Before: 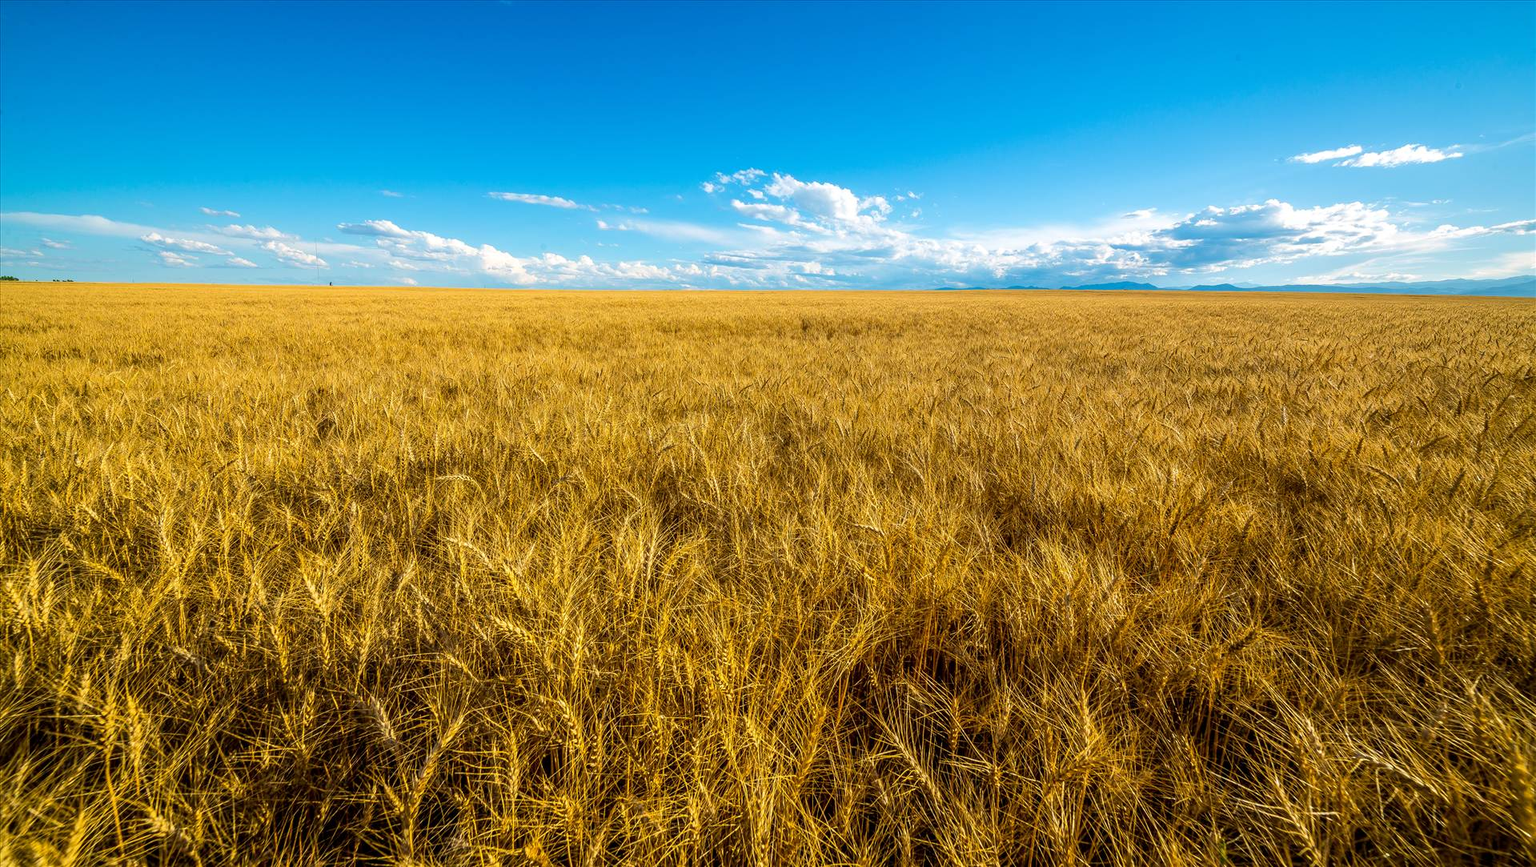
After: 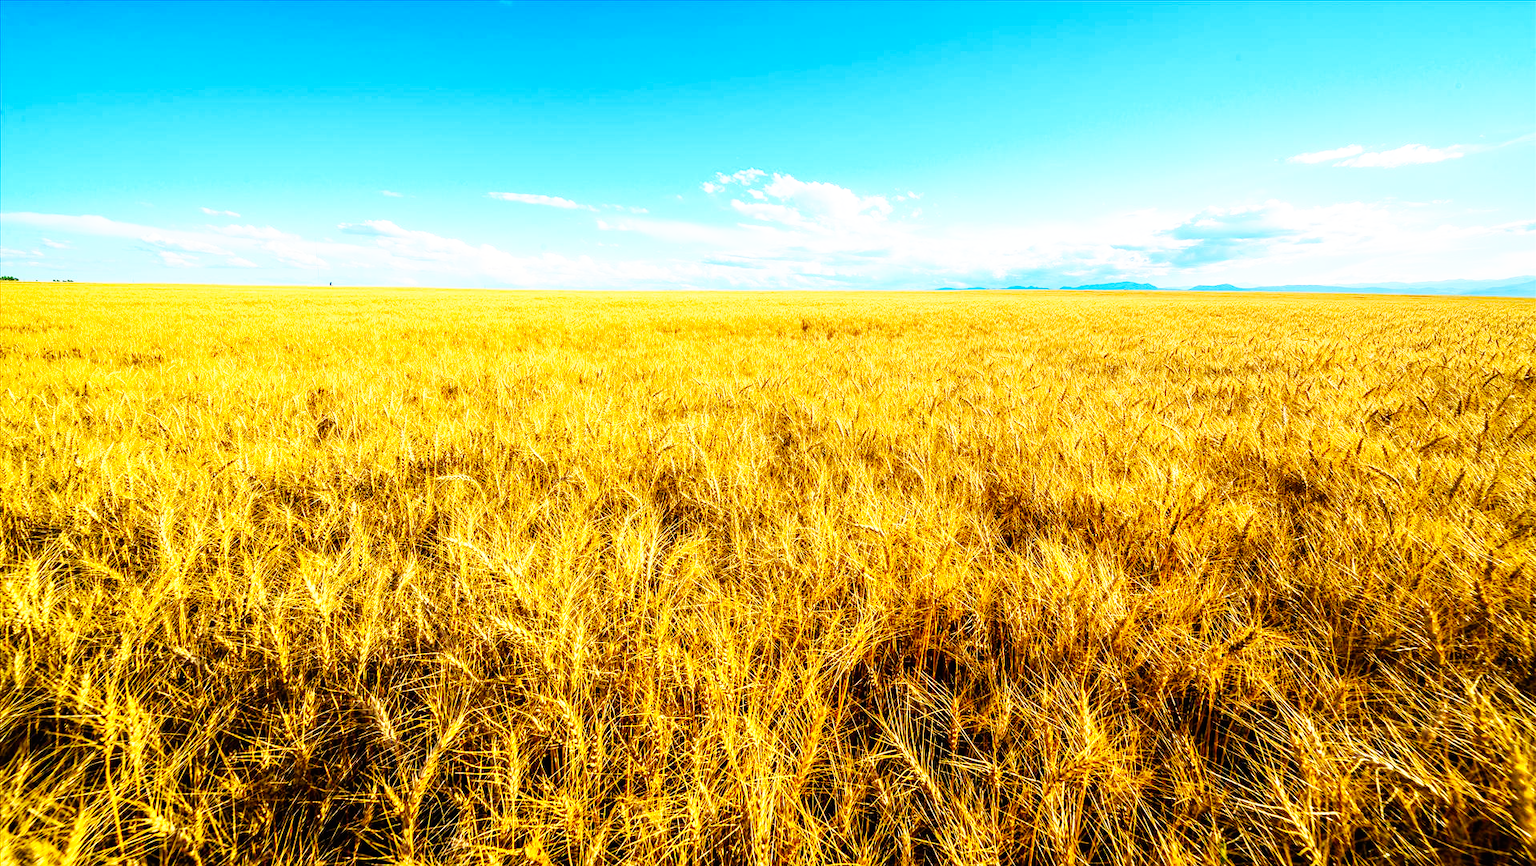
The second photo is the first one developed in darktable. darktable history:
exposure: compensate exposure bias true, compensate highlight preservation false
base curve: curves: ch0 [(0, 0) (0.007, 0.004) (0.027, 0.03) (0.046, 0.07) (0.207, 0.54) (0.442, 0.872) (0.673, 0.972) (1, 1)], preserve colors none
contrast brightness saturation: contrast 0.097, brightness 0.038, saturation 0.089
